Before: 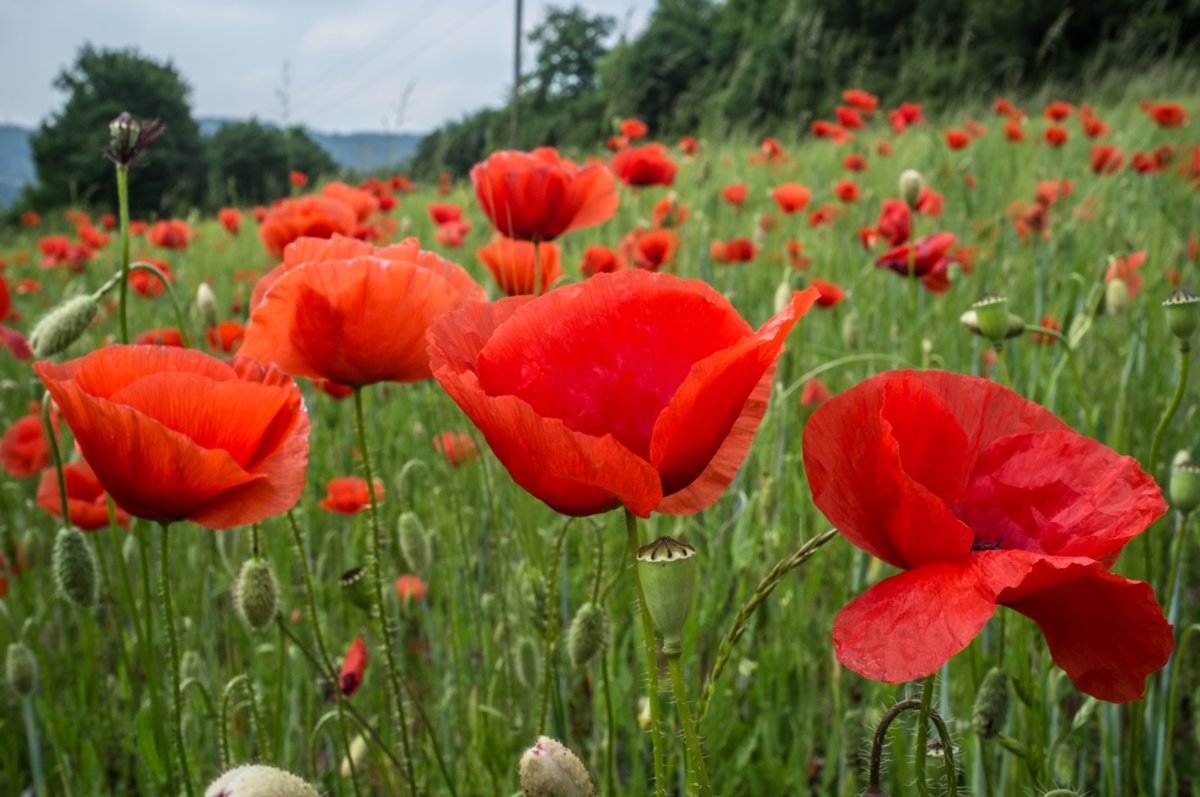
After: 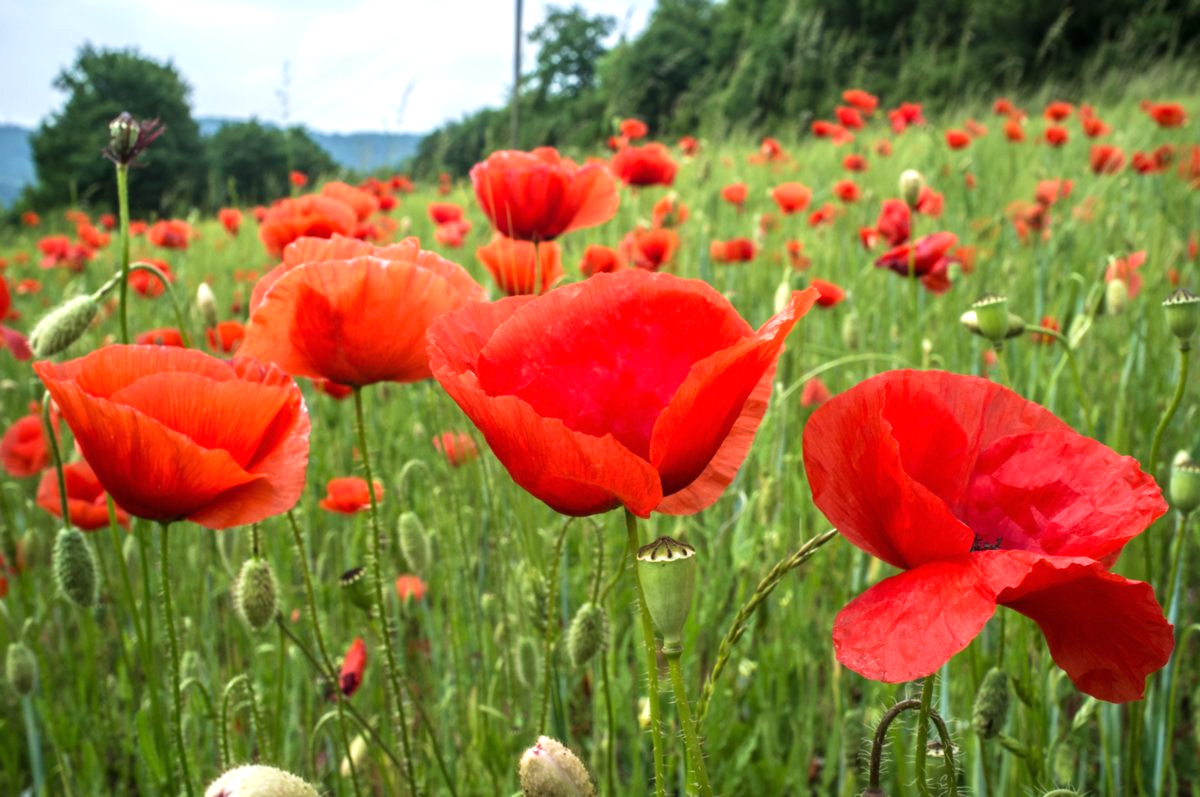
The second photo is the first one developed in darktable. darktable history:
velvia: on, module defaults
exposure: black level correction 0, exposure 0.7 EV, compensate exposure bias true, compensate highlight preservation false
